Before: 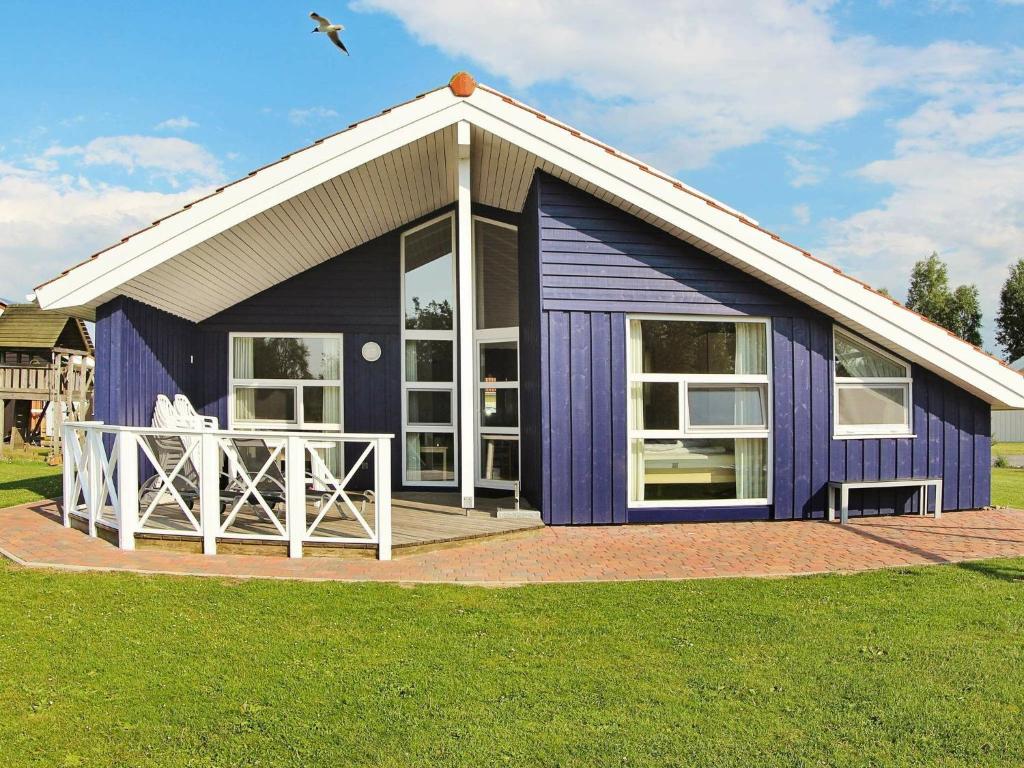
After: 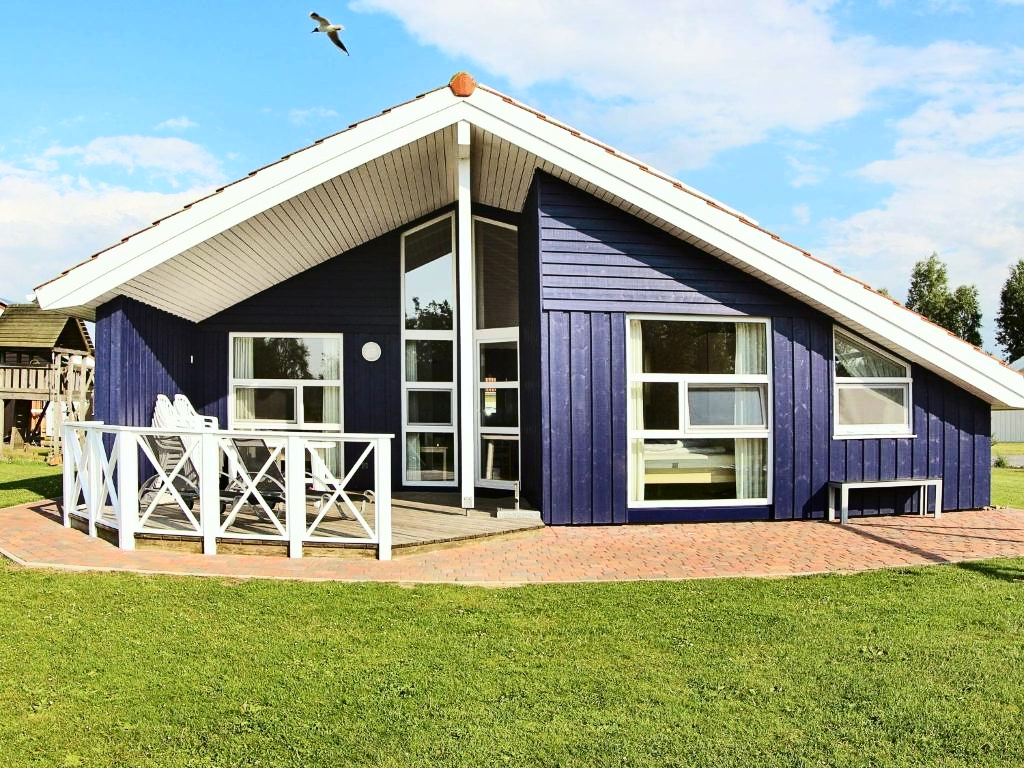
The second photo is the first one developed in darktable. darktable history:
white balance: red 0.982, blue 1.018
contrast brightness saturation: contrast 0.28
